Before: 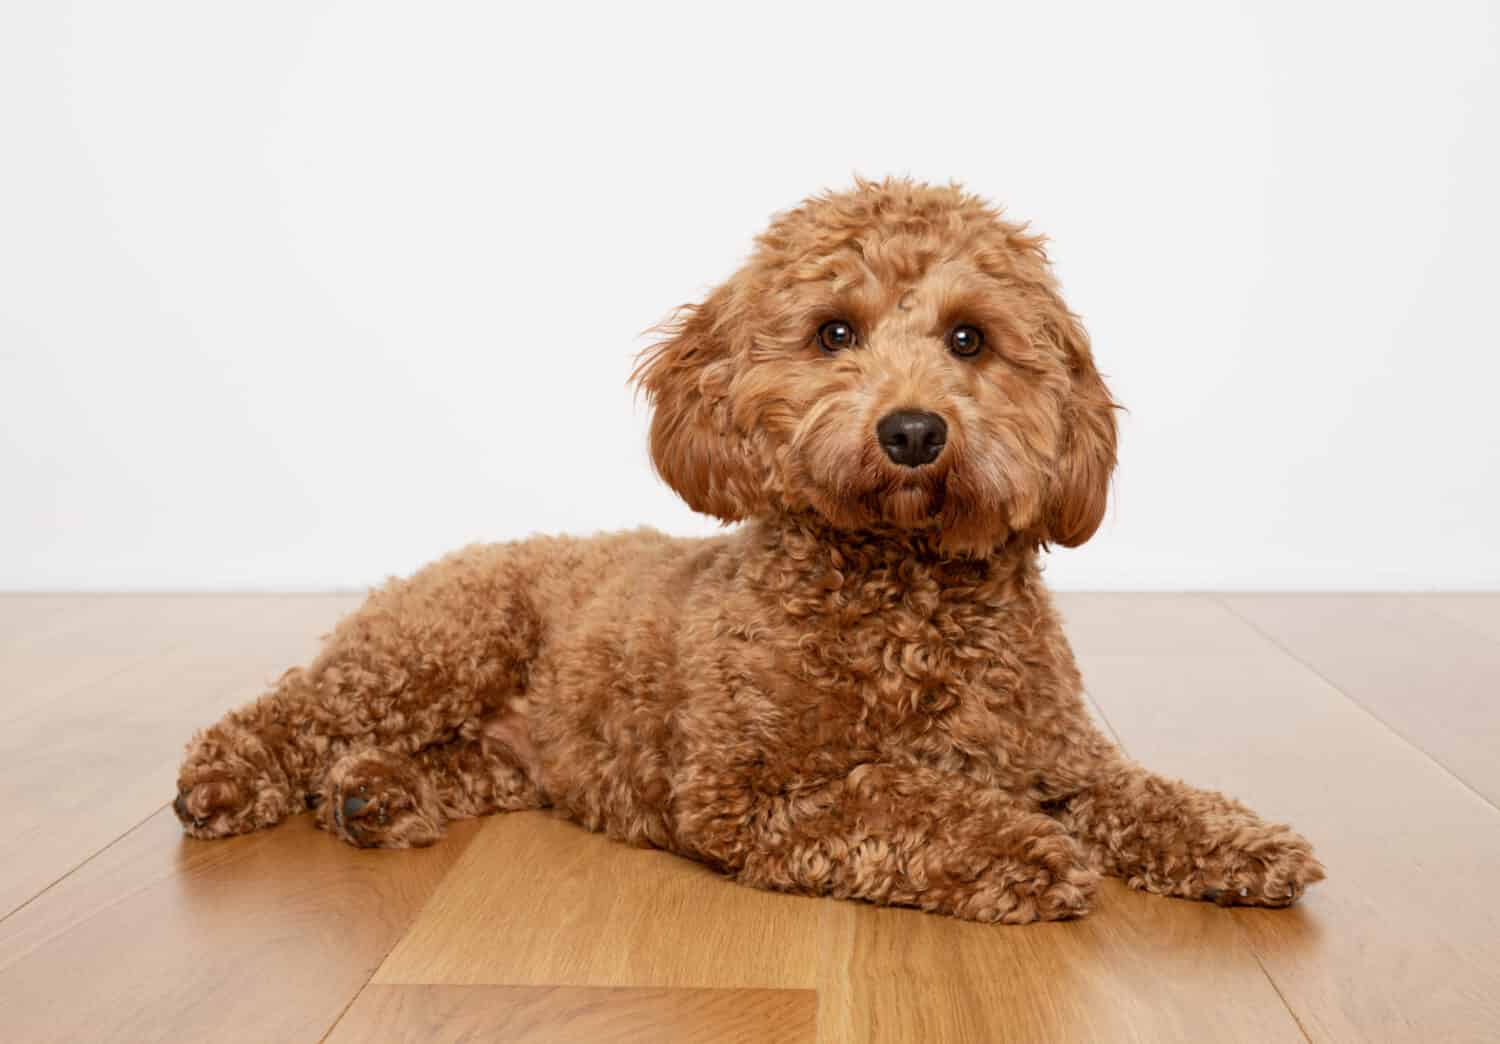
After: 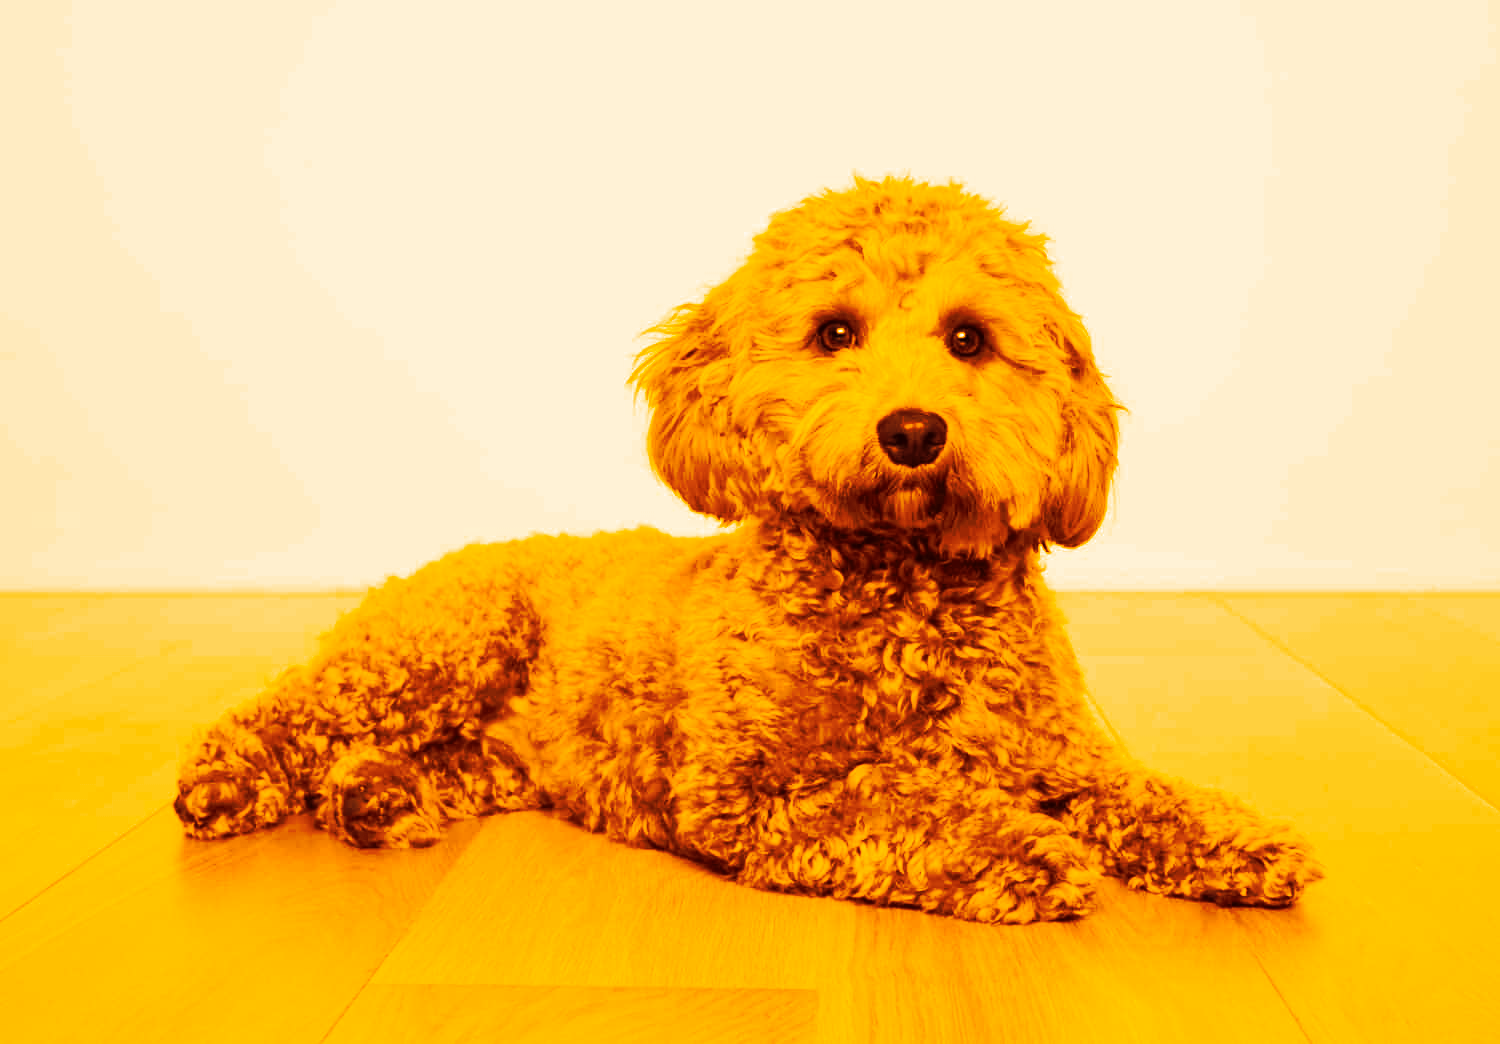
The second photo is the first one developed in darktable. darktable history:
tone curve: curves: ch0 [(0, 0) (0.003, 0.003) (0.011, 0.01) (0.025, 0.023) (0.044, 0.041) (0.069, 0.063) (0.1, 0.091) (0.136, 0.124) (0.177, 0.162) (0.224, 0.205) (0.277, 0.253) (0.335, 0.306) (0.399, 0.365) (0.468, 0.428) (0.543, 0.547) (0.623, 0.626) (0.709, 0.712) (0.801, 0.802) (0.898, 0.898) (1, 1)], preserve colors none
color look up table: target L [89.47, 74.14, 85.4, 58.58, 80.44, 67.44, 58.78, 5.455, 65.55, 67.1, 5.863, 2.273, 200, 100, 87.63, 86.73, 79.5, 85.01, 83.07, 79.97, 69.06, 45.03, 65.85, 30.67, 37.65, 8.659, 88.87, 79.85, 89.38, 71.05, 79.5, 85.65, 80.8, 71.26, 66.08, 71.68, 64.19, 66.42, 6.499, 4.849, 3.253, 23.08, 1.309, 69.41, 81.86, 13.57, 10.84, 58.78, 8.137], target a [-0.913, 30.07, 6.361, 48.59, 17.09, 46.42, 47.3, 20.81, 47.31, 46.51, 20.96, 8.865, 0, 0, 2.011, 4.357, 19.08, 7.759, 11.67, 18.09, 41.79, 46.24, 48.06, 41.7, 44.29, 24.57, -0.382, 17.66, -1.335, 37.84, 19.08, 5.88, 15.68, 37.36, 46.77, 36.39, 47.65, 46.68, 21.6, 18.81, 13.23, 36.29, 5.825, 41.71, 14.13, 29.79, 27.03, 47.3, 23.78], target b [87.8, 78.21, 85.15, 67.33, 82.06, 74.52, 67.68, 8.632, 73.08, 74.25, 9.253, 3.591, 0, 0, 86.61, 86.08, 81.28, 84.87, 83.71, 81.67, 75.27, 56.06, 73.43, 42.72, 49.73, 13.24, 87.43, 81.63, 87.77, 76.55, 81.38, 85.23, 82.22, 76.54, 73.44, 76.77, 71.85, 73.71, 10.24, 7.667, 5.154, 34.02, 2.085, 75.54, 82.95, 21.2, 16.64, 67.68, 12.82], num patches 49
